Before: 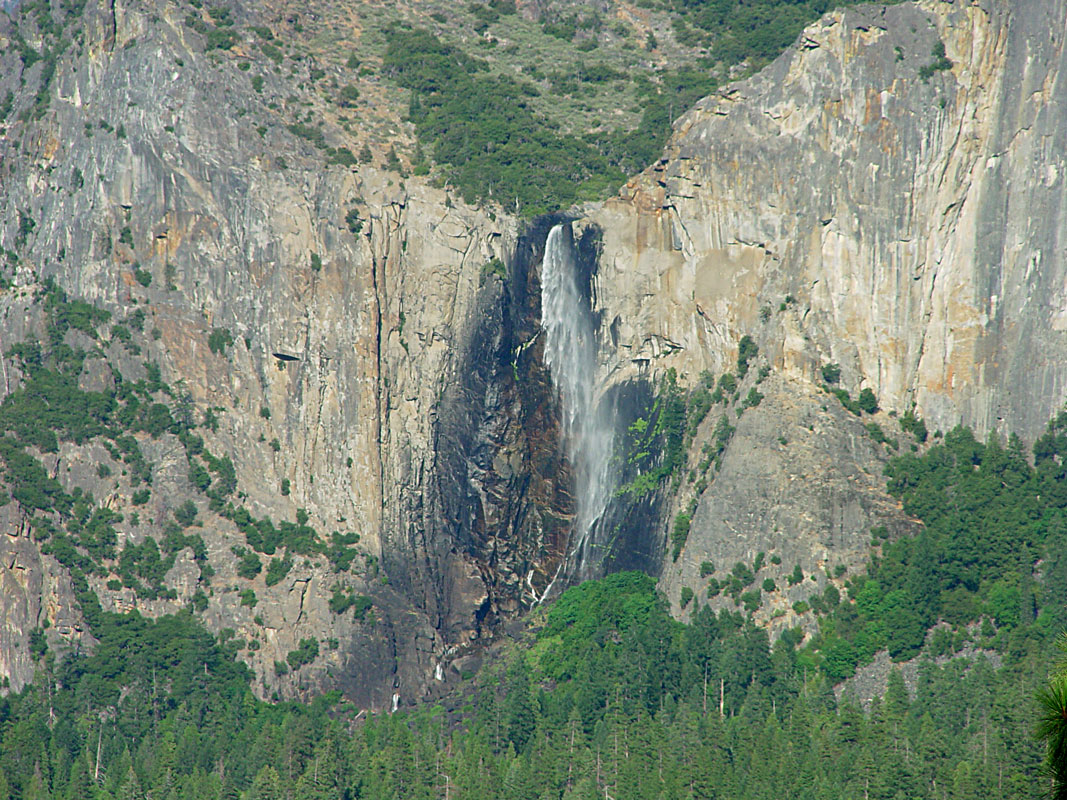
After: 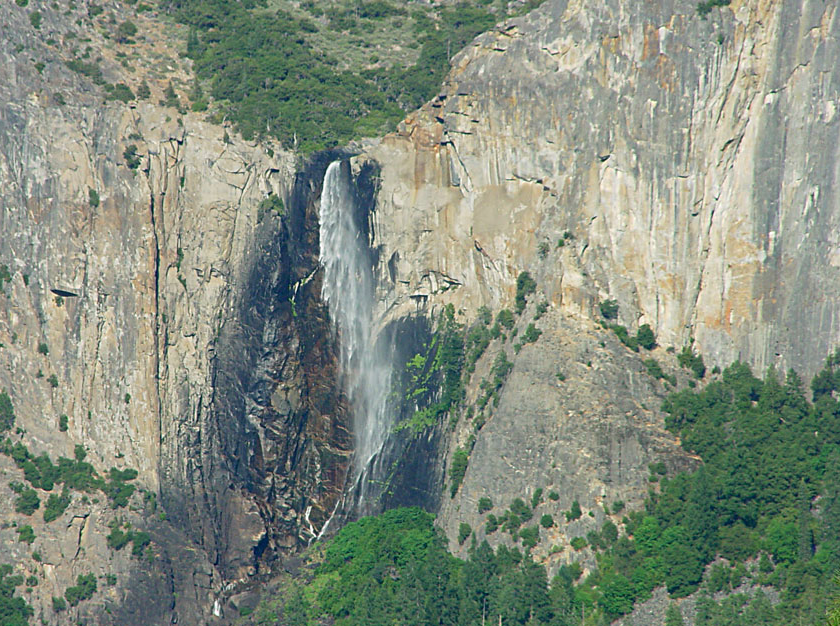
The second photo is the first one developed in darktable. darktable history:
crop and rotate: left 20.854%, top 8.023%, right 0.365%, bottom 13.613%
